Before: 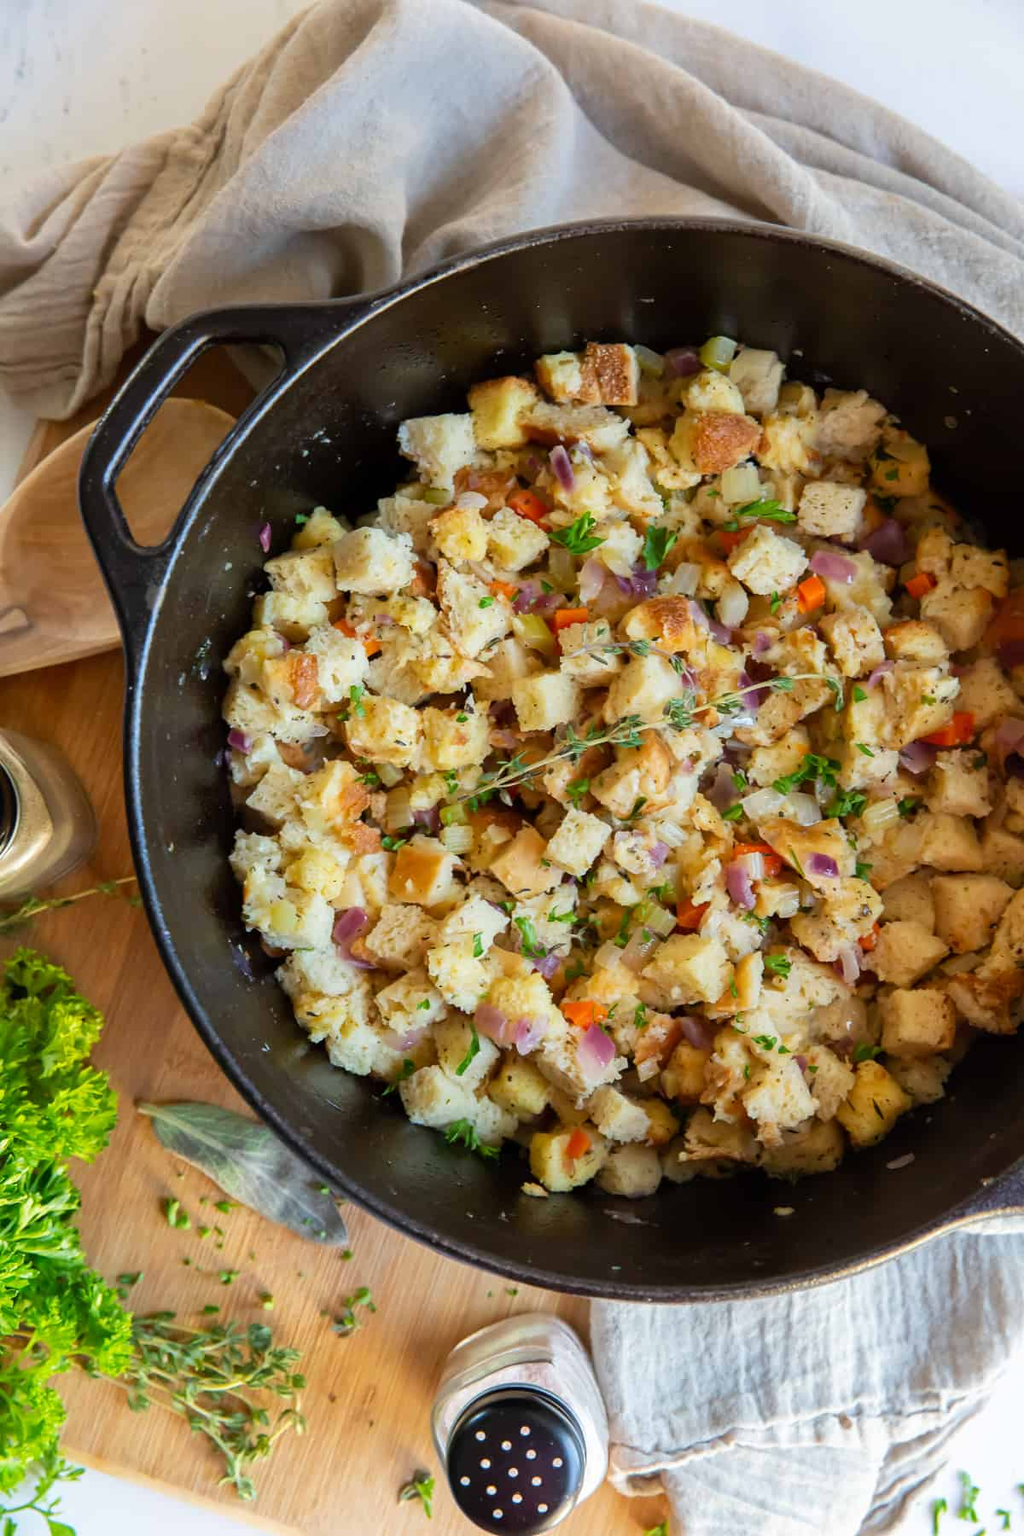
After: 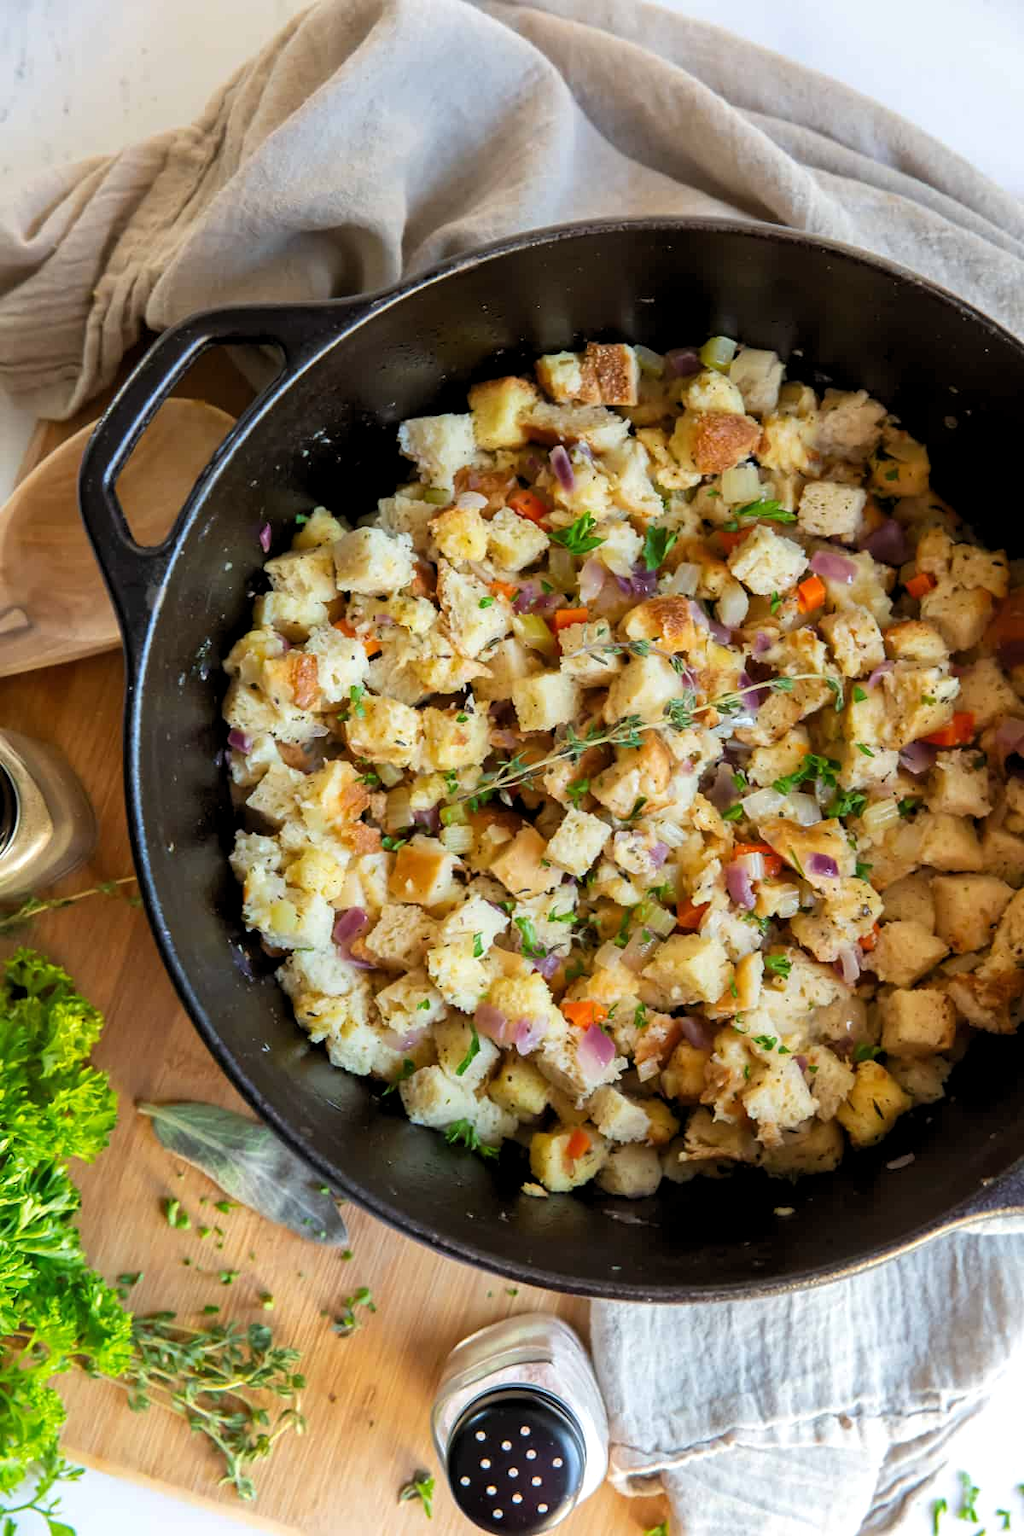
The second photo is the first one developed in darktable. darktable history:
levels: levels [0.031, 0.5, 0.969]
